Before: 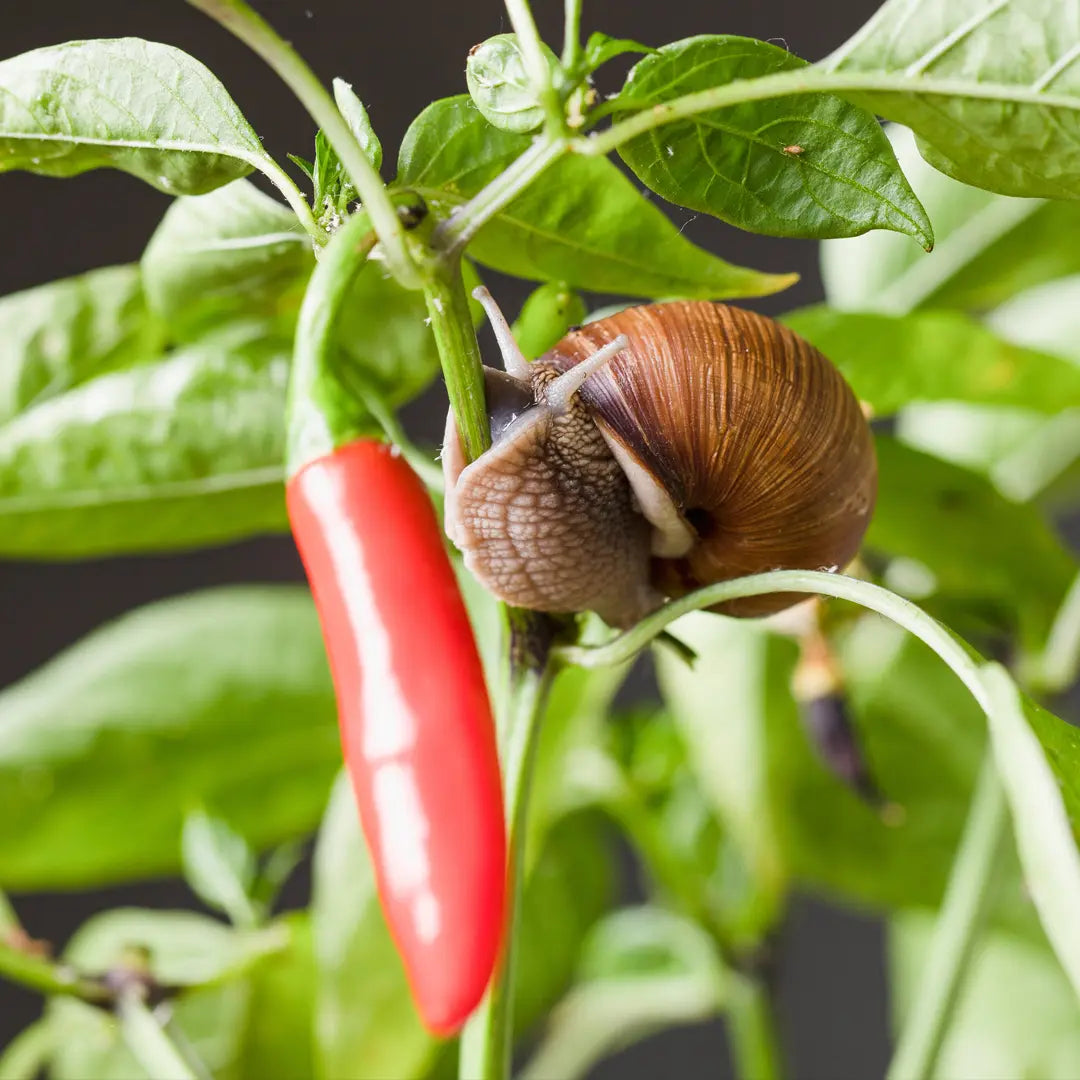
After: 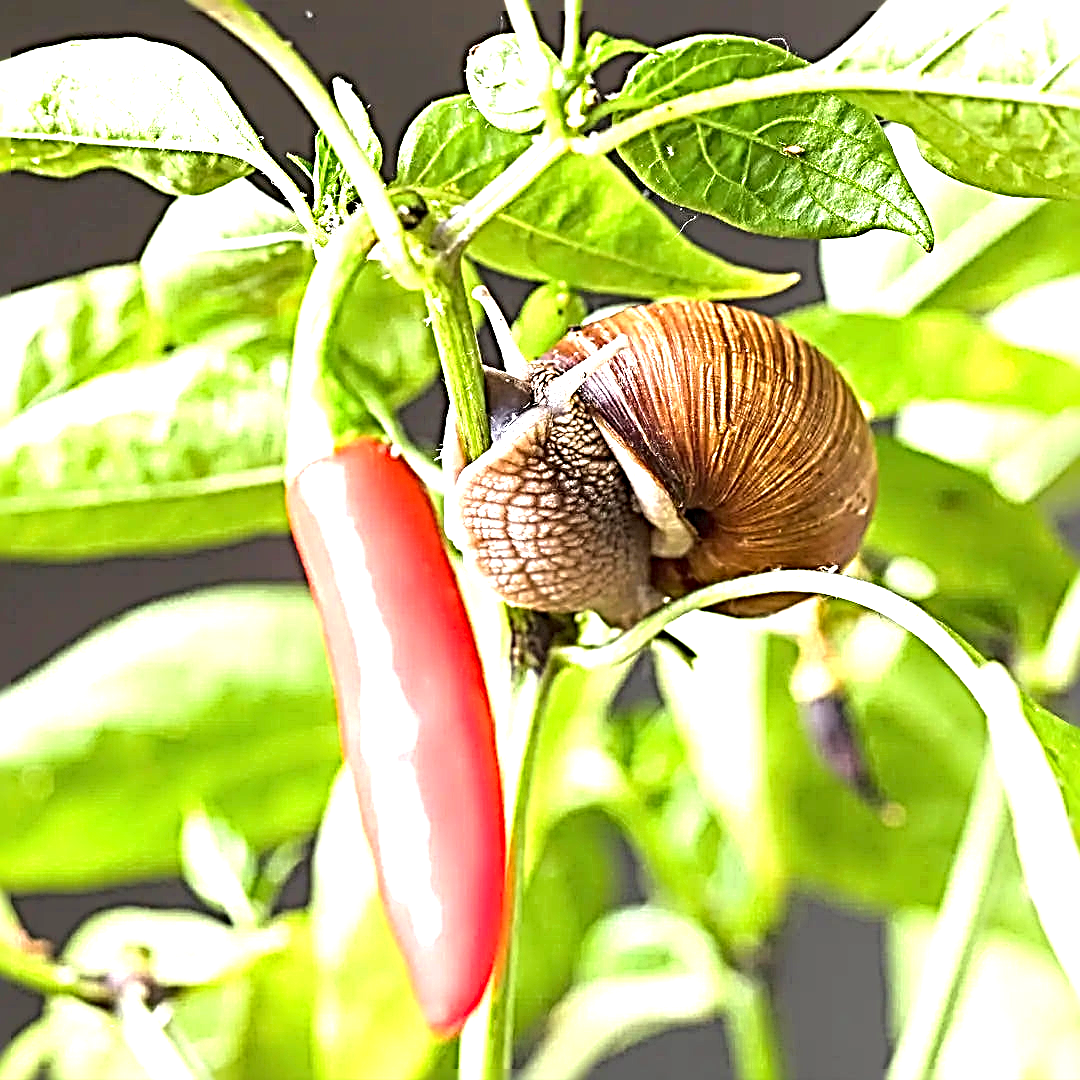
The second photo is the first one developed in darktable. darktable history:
sharpen: radius 4.001, amount 2
exposure: black level correction 0, exposure 1.35 EV, compensate exposure bias true, compensate highlight preservation false
